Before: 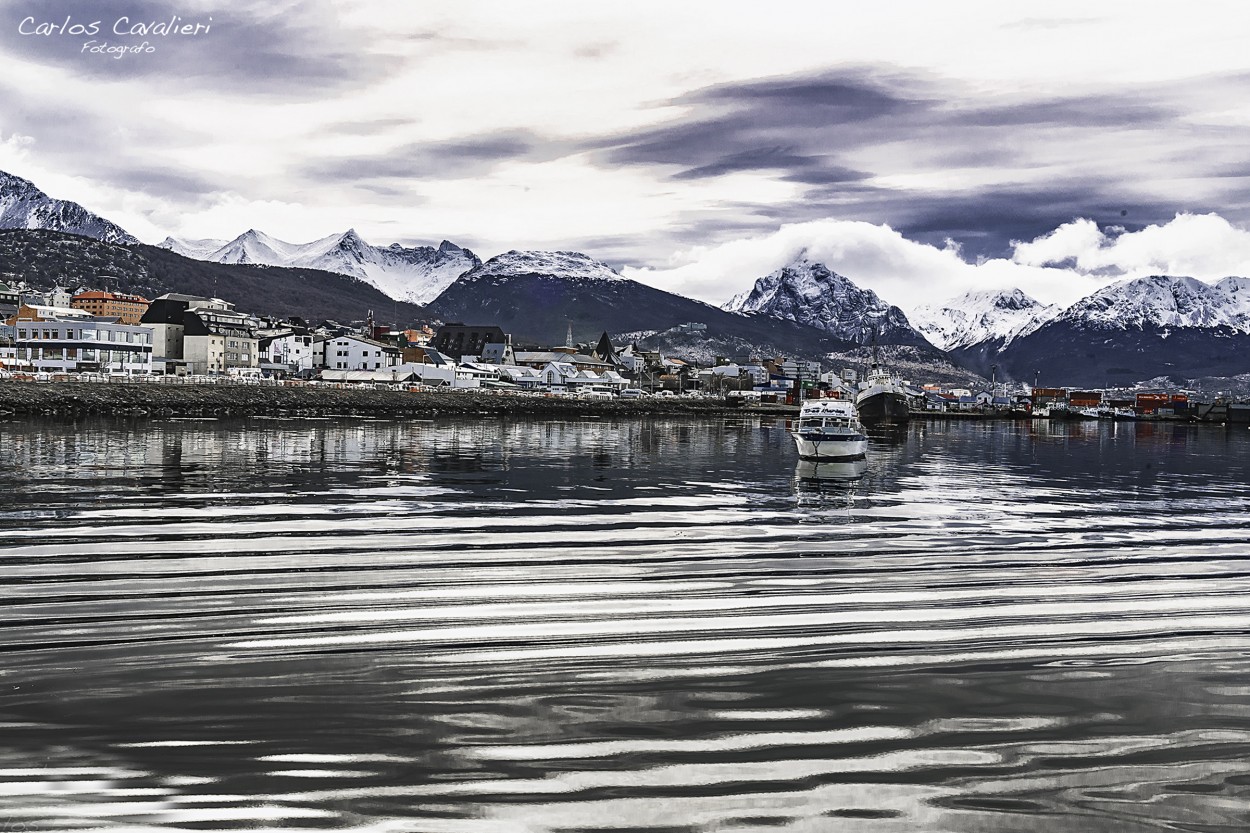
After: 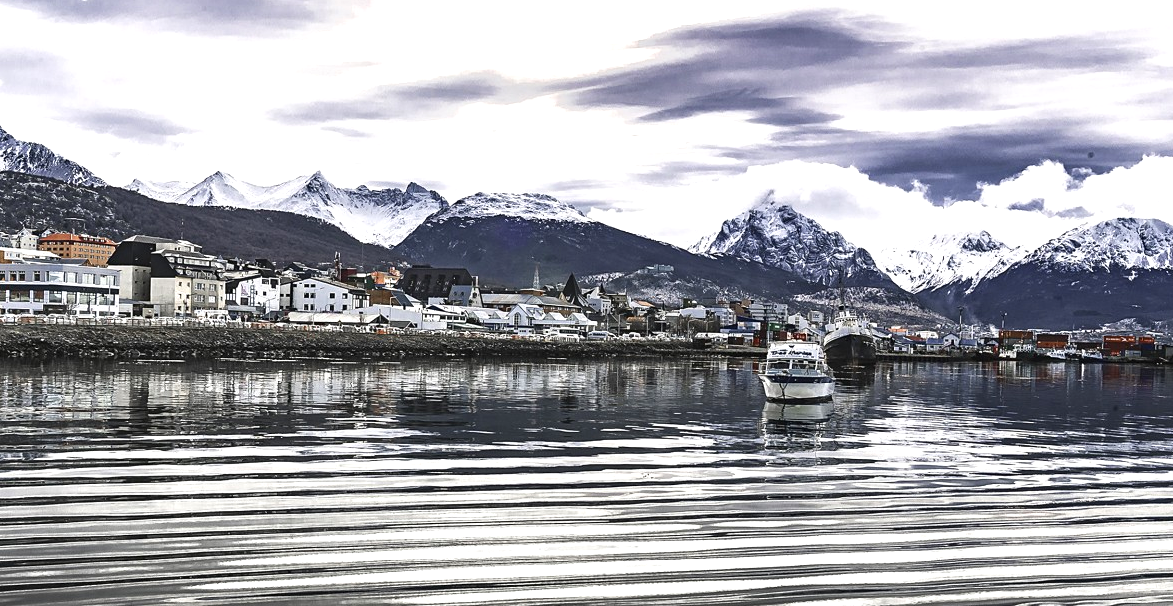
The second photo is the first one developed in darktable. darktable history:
crop: left 2.68%, top 7.038%, right 3.433%, bottom 20.197%
exposure: black level correction 0, exposure 0.5 EV, compensate exposure bias true, compensate highlight preservation false
